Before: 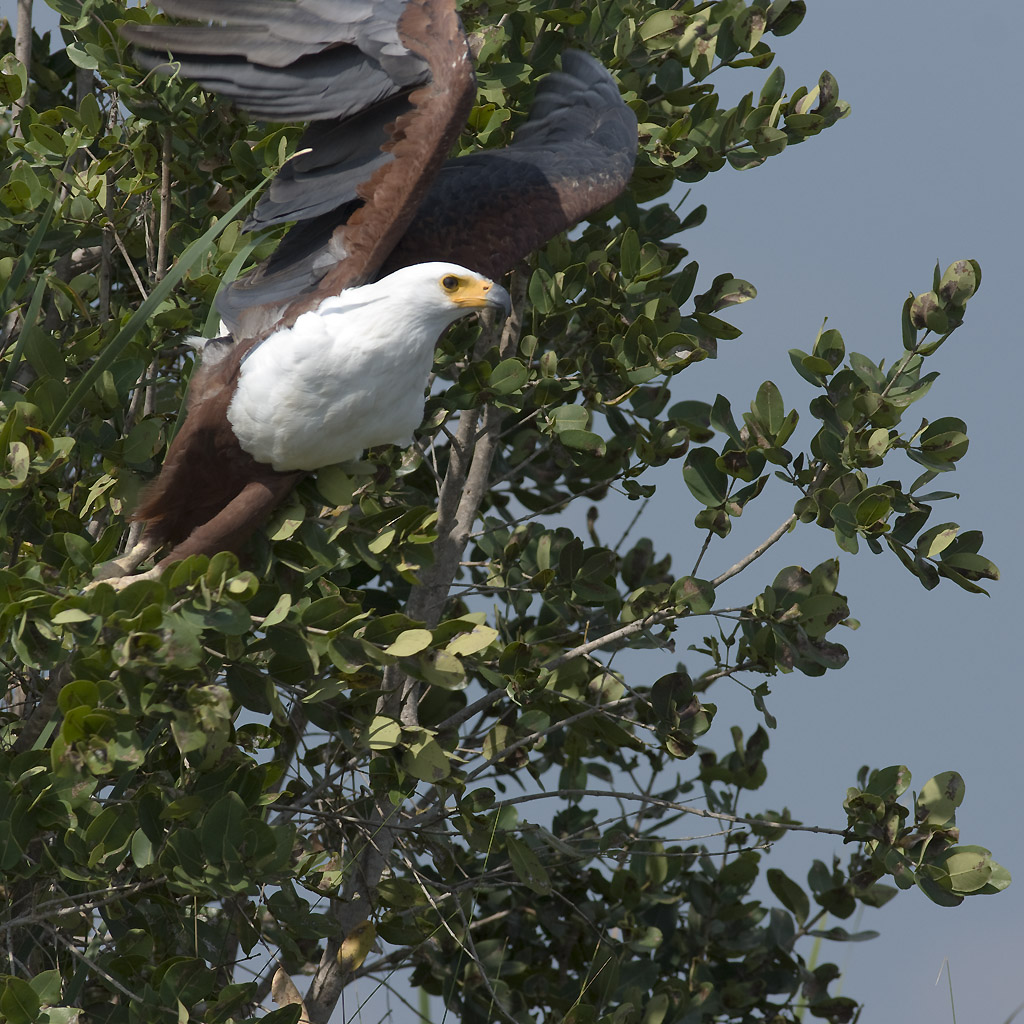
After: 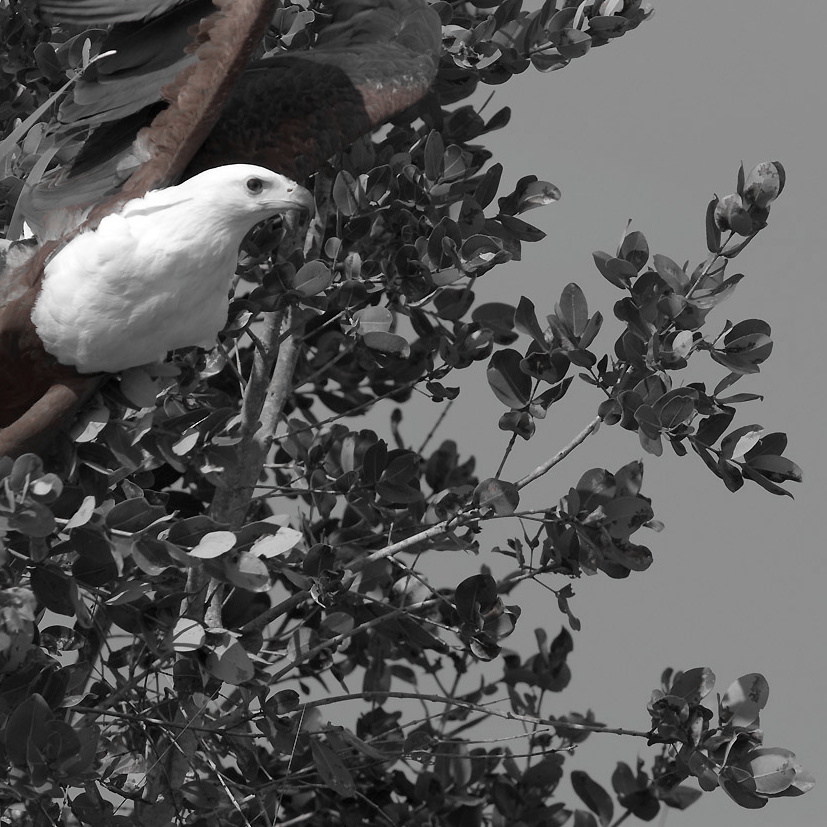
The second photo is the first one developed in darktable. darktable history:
color zones: curves: ch1 [(0, 0.006) (0.094, 0.285) (0.171, 0.001) (0.429, 0.001) (0.571, 0.003) (0.714, 0.004) (0.857, 0.004) (1, 0.006)]
crop: left 19.159%, top 9.58%, bottom 9.58%
